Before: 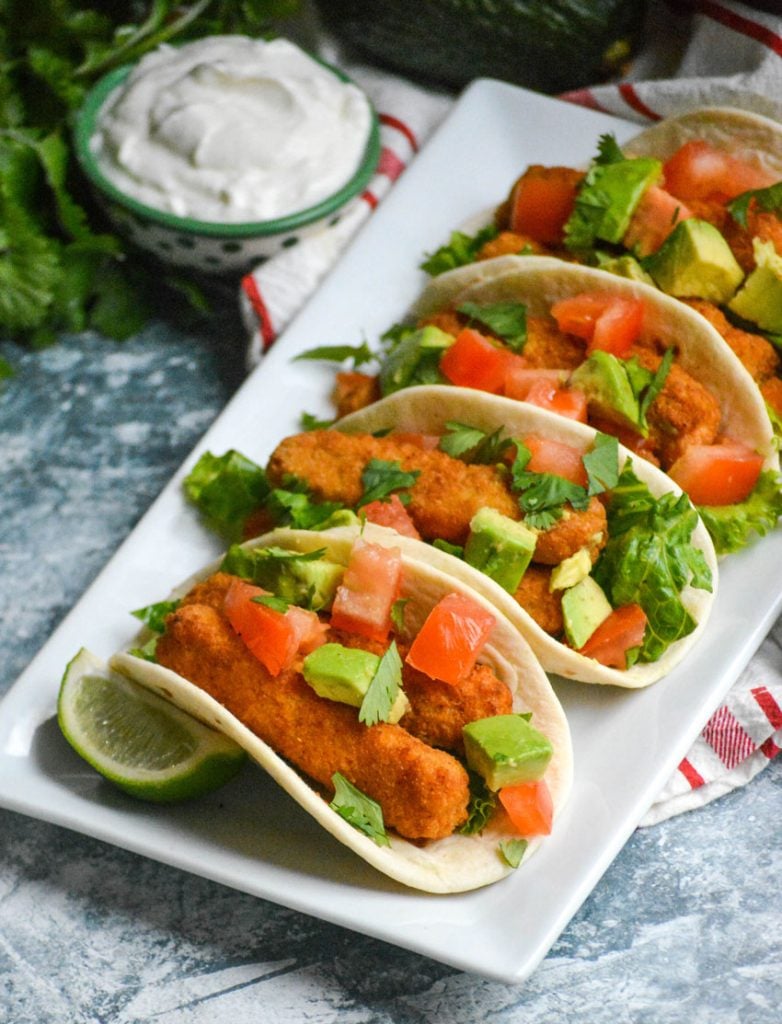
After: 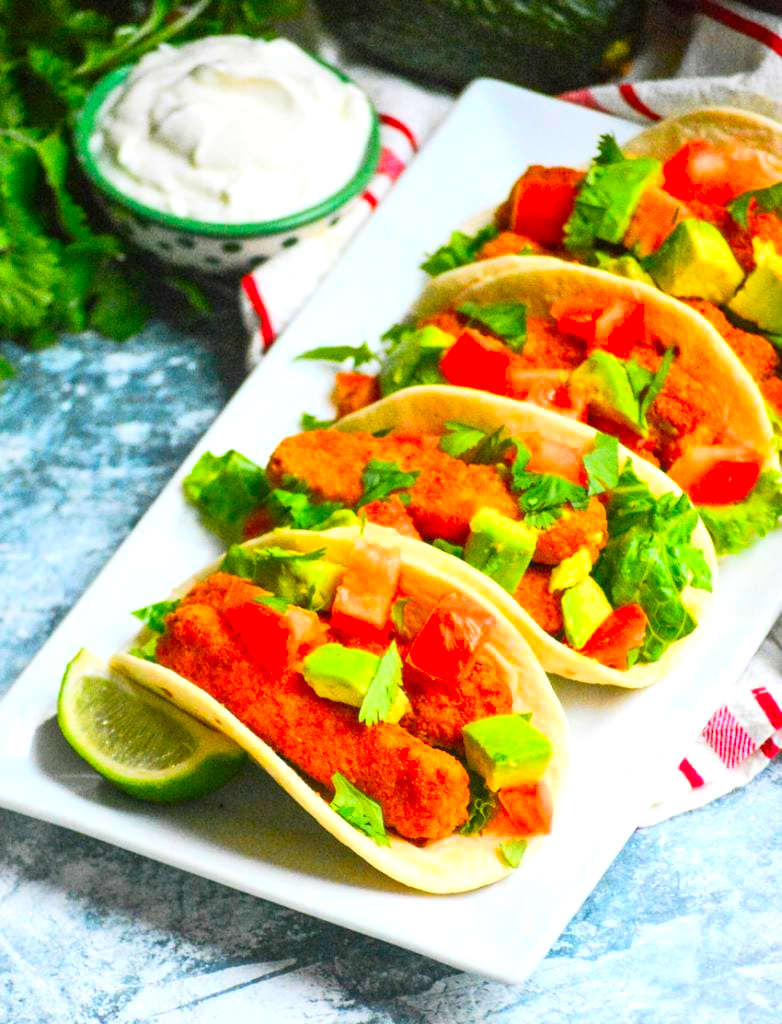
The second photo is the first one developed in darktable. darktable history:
exposure: black level correction 0.001, exposure 0.5 EV, compensate exposure bias true, compensate highlight preservation false
contrast brightness saturation: contrast 0.2, brightness 0.2, saturation 0.8
